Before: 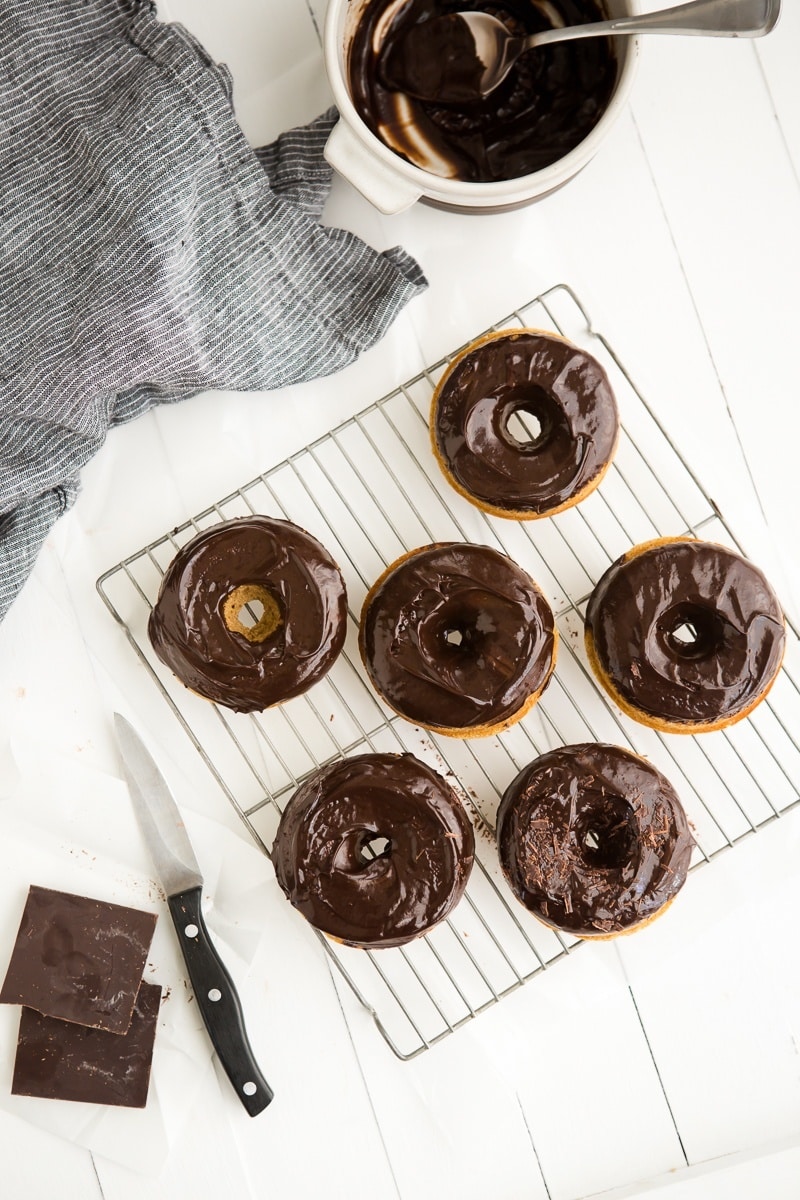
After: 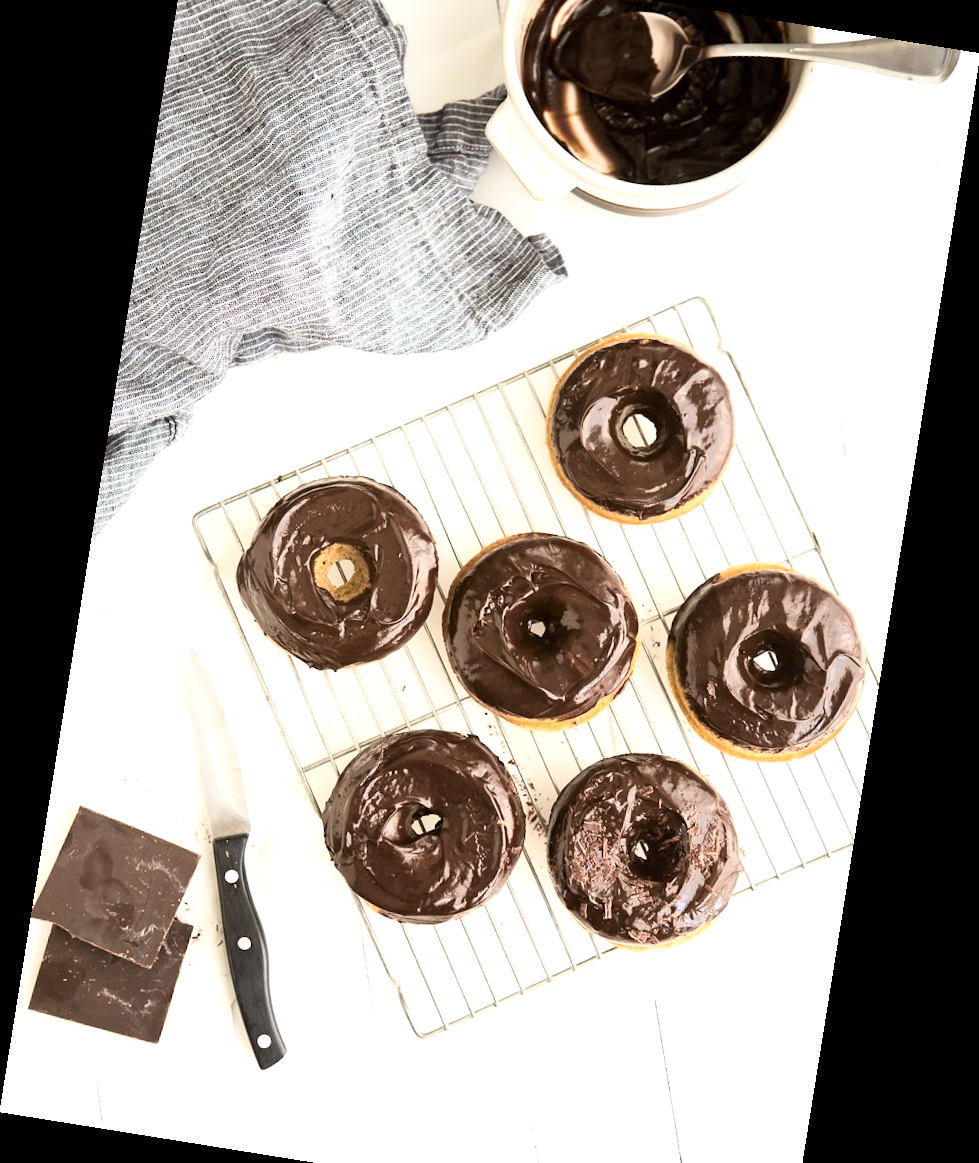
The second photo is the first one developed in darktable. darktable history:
tone curve: curves: ch0 [(0, 0) (0.739, 0.837) (1, 1)]; ch1 [(0, 0) (0.226, 0.261) (0.383, 0.397) (0.462, 0.473) (0.498, 0.502) (0.521, 0.52) (0.578, 0.57) (1, 1)]; ch2 [(0, 0) (0.438, 0.456) (0.5, 0.5) (0.547, 0.557) (0.597, 0.58) (0.629, 0.603) (1, 1)], color space Lab, independent channels, preserve colors none
rotate and perspective: rotation 9.12°, automatic cropping off
crop and rotate: top 5.609%, bottom 5.609%
exposure: exposure 0.6 EV, compensate highlight preservation false
